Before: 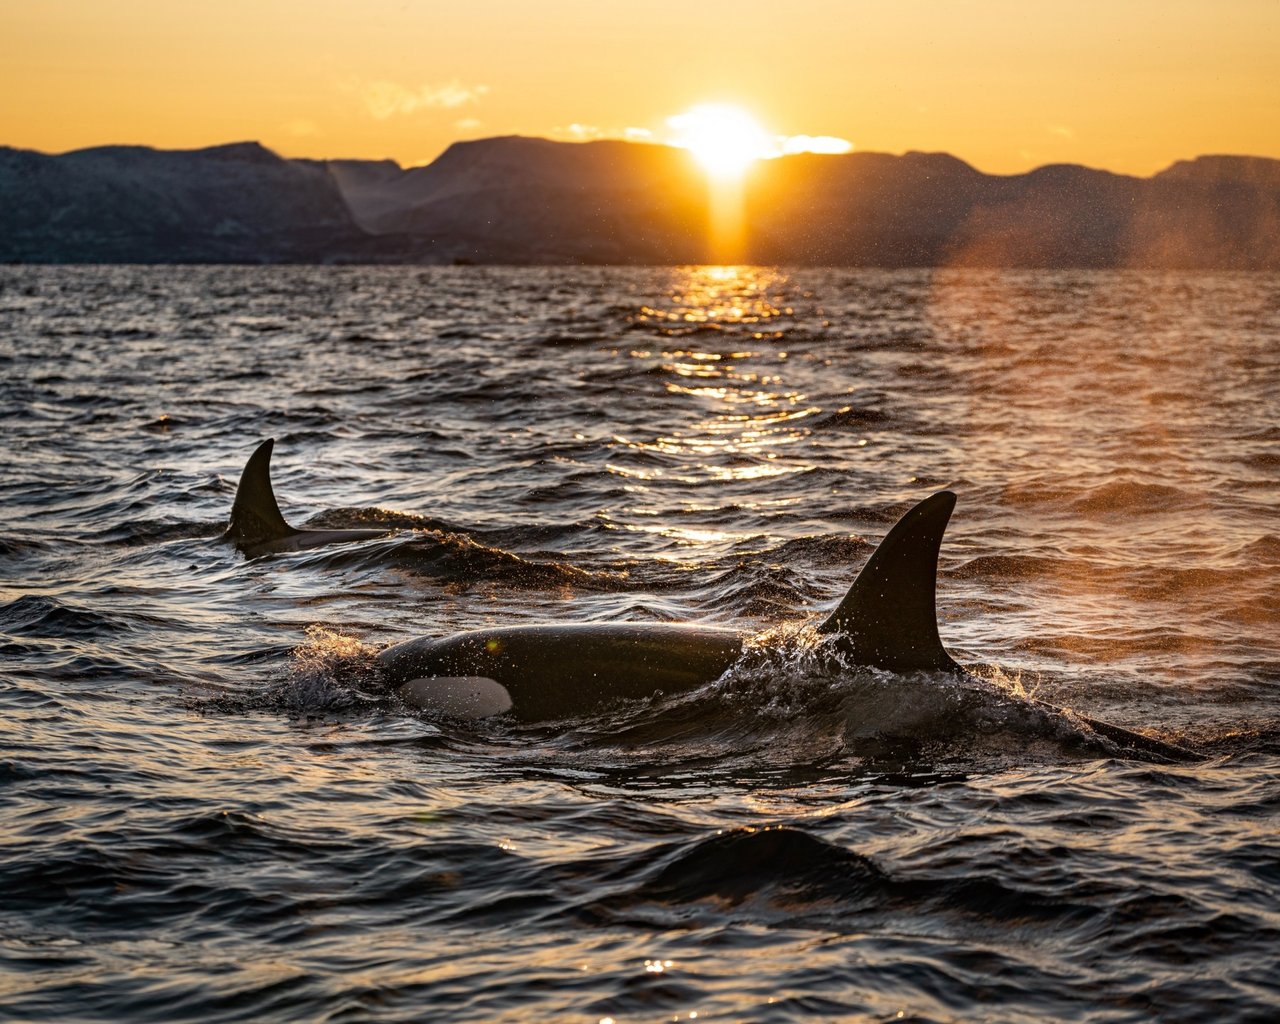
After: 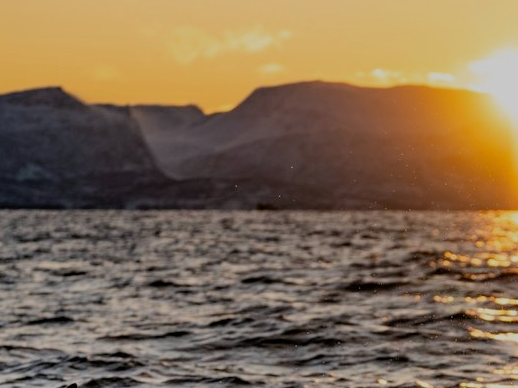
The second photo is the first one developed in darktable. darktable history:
crop: left 15.437%, top 5.422%, right 43.914%, bottom 56.672%
filmic rgb: black relative exposure -6.57 EV, white relative exposure 4.74 EV, hardness 3.15, contrast 0.797, color science v6 (2022)
